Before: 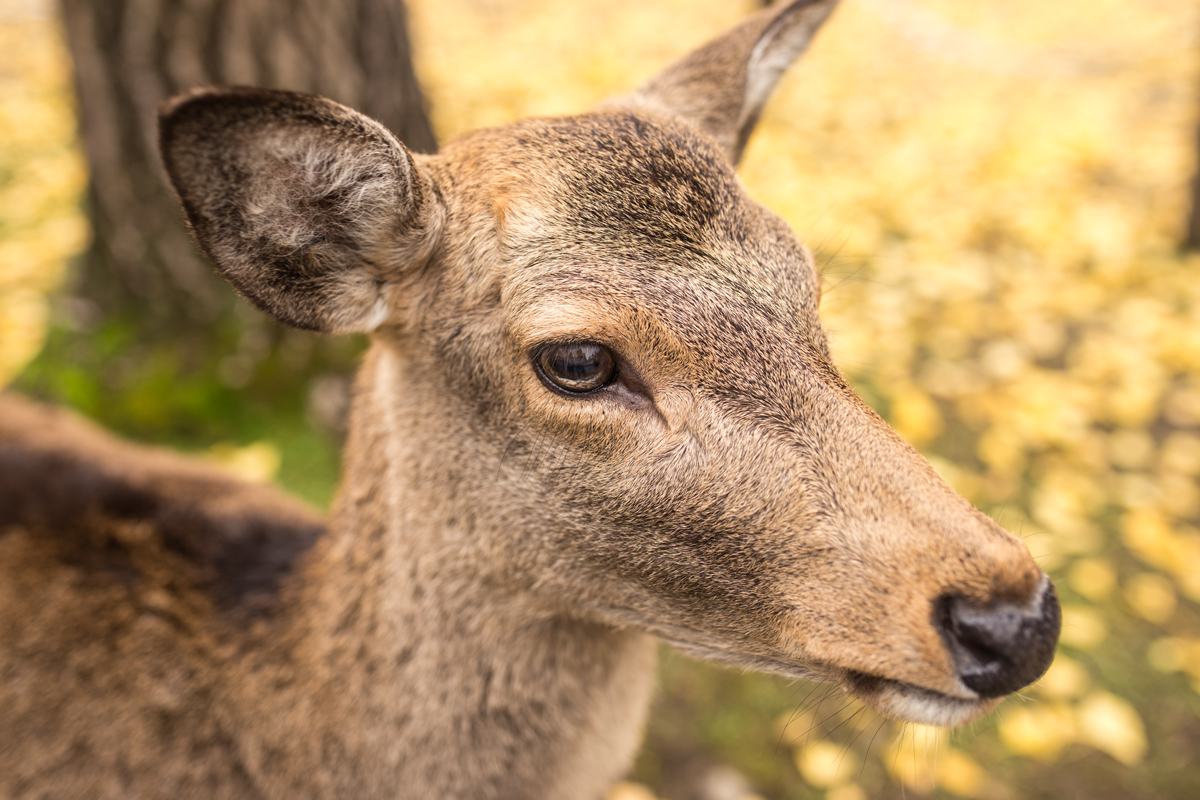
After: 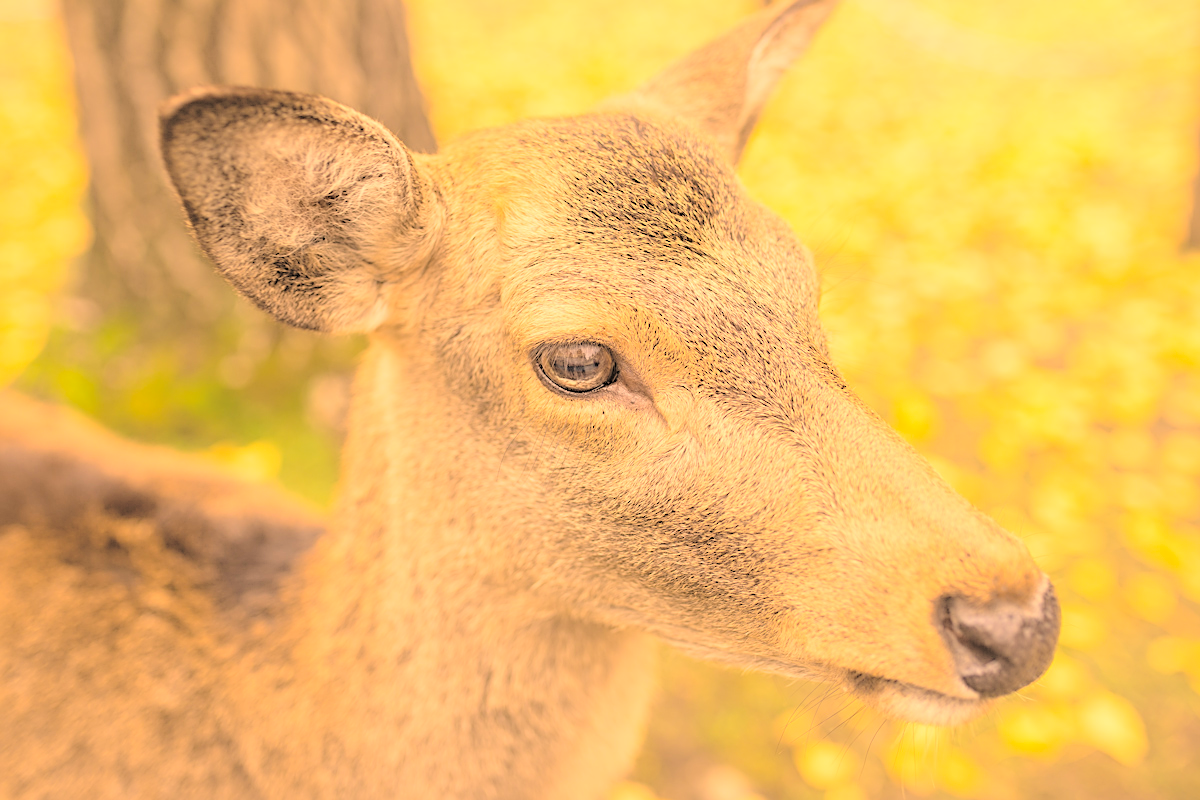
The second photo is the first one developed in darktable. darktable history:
tone curve: curves: ch0 [(0, 0) (0.068, 0.012) (0.183, 0.089) (0.341, 0.283) (0.547, 0.532) (0.828, 0.815) (1, 0.983)]; ch1 [(0, 0) (0.23, 0.166) (0.34, 0.308) (0.371, 0.337) (0.429, 0.411) (0.477, 0.462) (0.499, 0.498) (0.529, 0.537) (0.559, 0.582) (0.743, 0.798) (1, 1)]; ch2 [(0, 0) (0.431, 0.414) (0.498, 0.503) (0.524, 0.528) (0.568, 0.546) (0.6, 0.597) (0.634, 0.645) (0.728, 0.742) (1, 1)], preserve colors none
sharpen: on, module defaults
color correction: highlights a* 14.96, highlights b* 32.11
contrast brightness saturation: brightness 0.996
